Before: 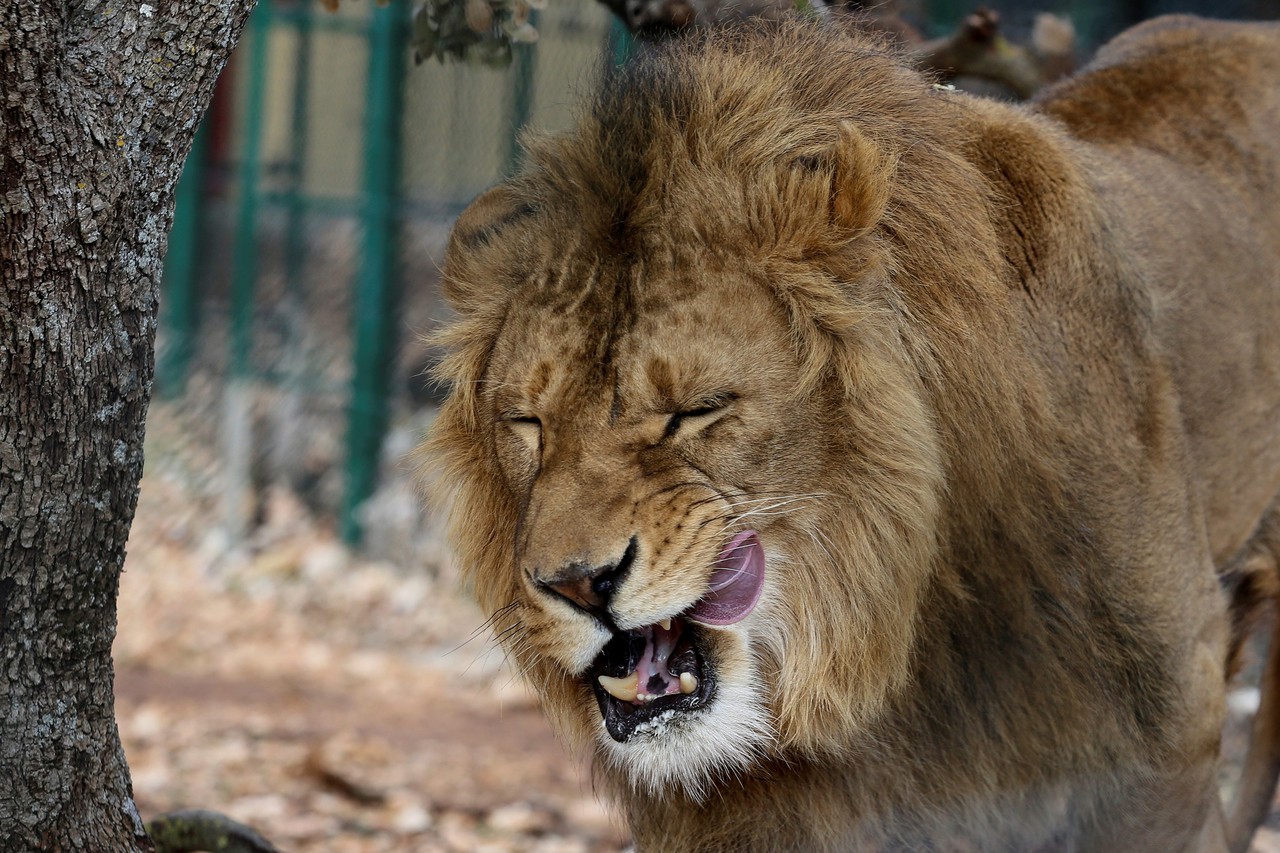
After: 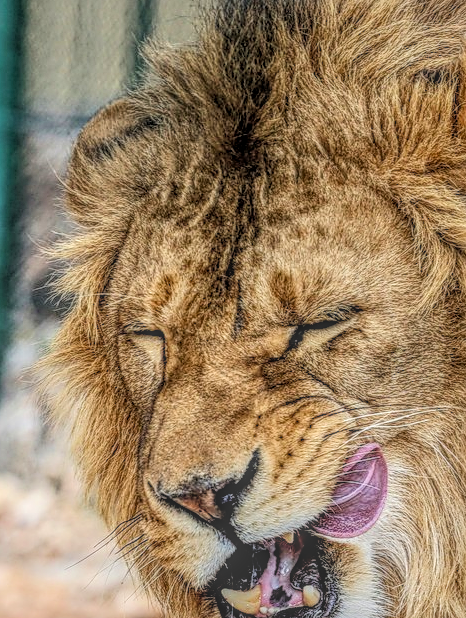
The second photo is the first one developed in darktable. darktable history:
exposure: black level correction 0, exposure 1.199 EV, compensate highlight preservation false
vignetting: fall-off radius 94.27%, brightness -0.307, saturation -0.049
filmic rgb: middle gray luminance 29.24%, black relative exposure -10.26 EV, white relative exposure 5.47 EV, target black luminance 0%, hardness 3.93, latitude 1.85%, contrast 1.119, highlights saturation mix 4.65%, shadows ↔ highlights balance 14.49%, color science v6 (2022)
local contrast: highlights 3%, shadows 4%, detail 200%, midtone range 0.247
sharpen: on, module defaults
crop and rotate: left 29.489%, top 10.229%, right 34.074%, bottom 17.25%
